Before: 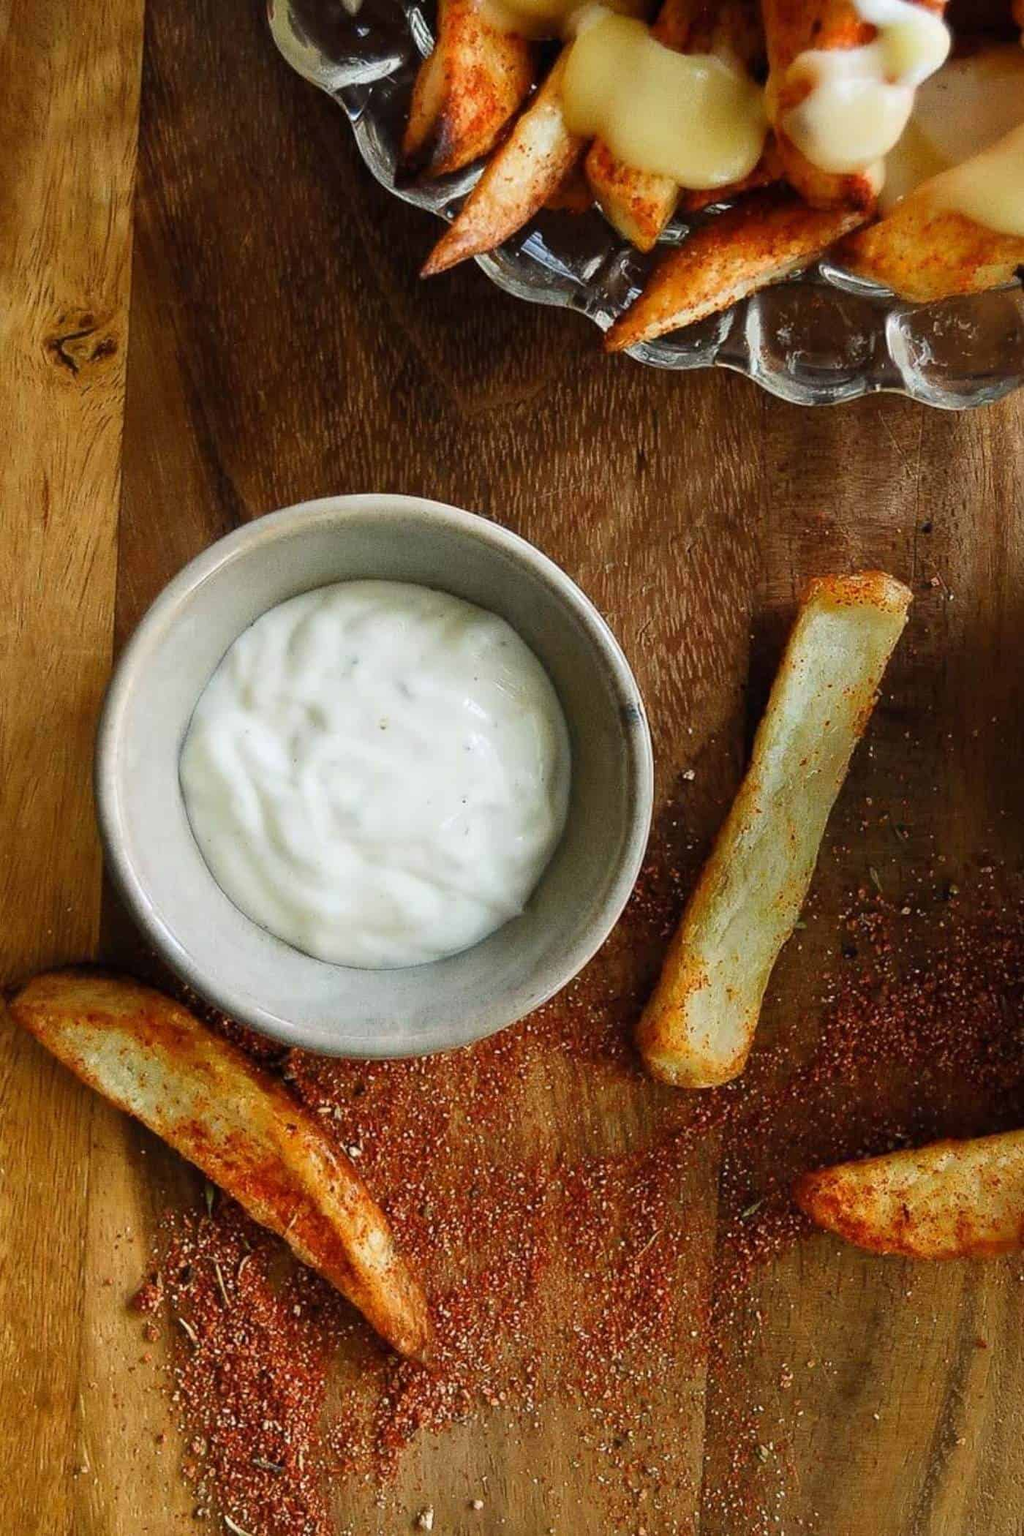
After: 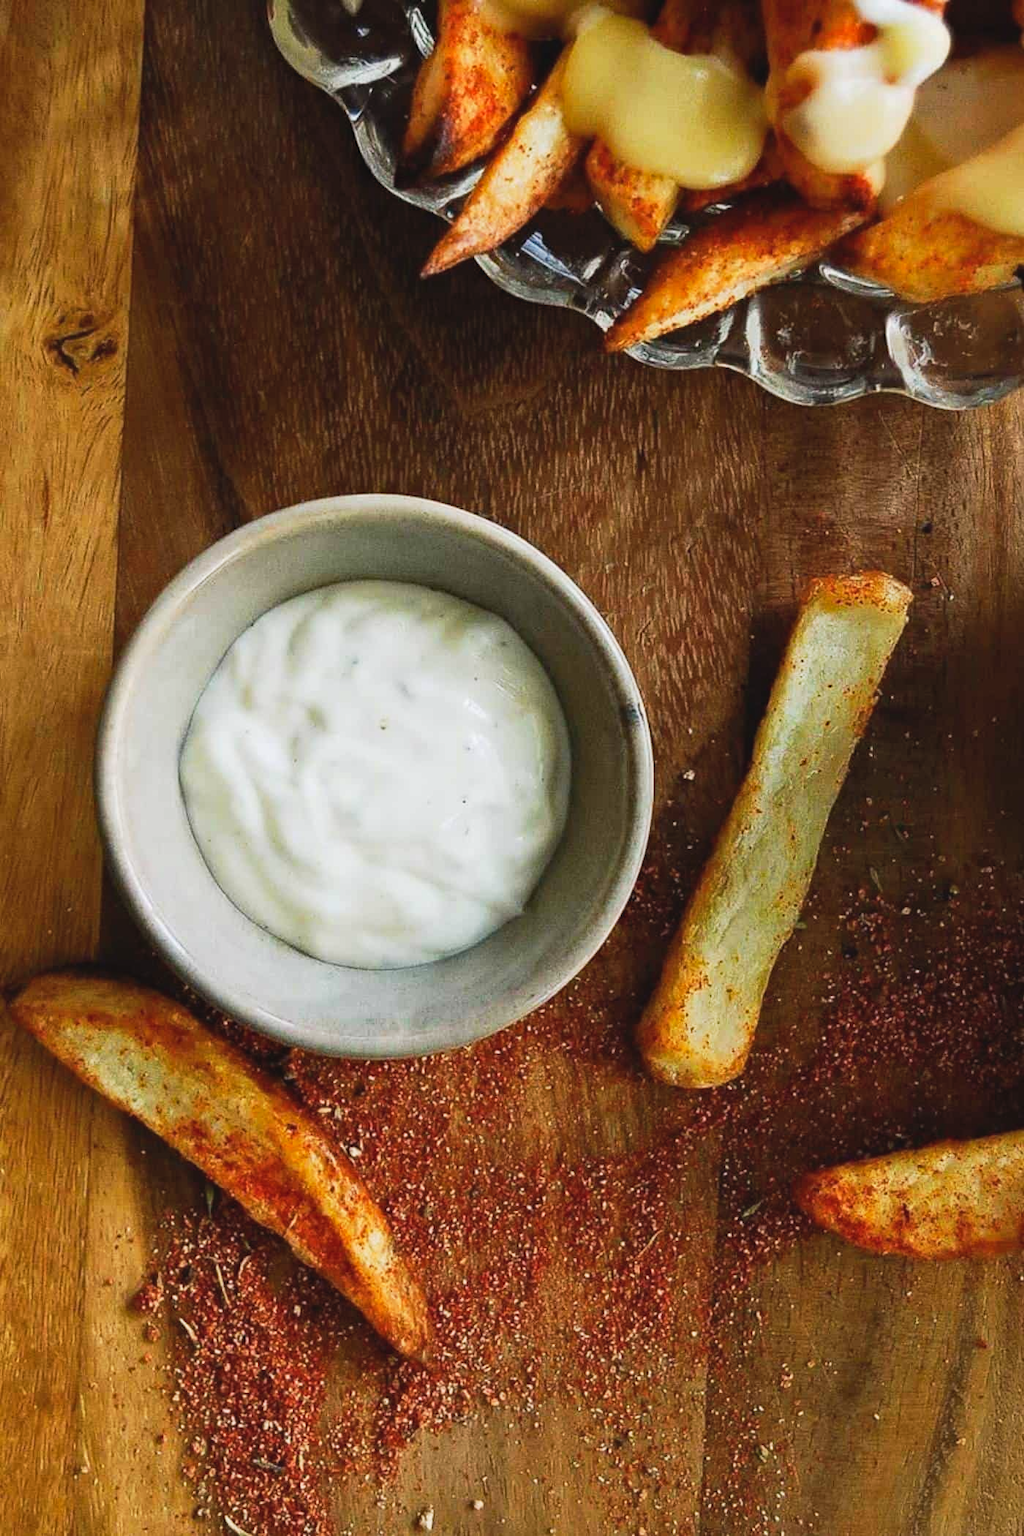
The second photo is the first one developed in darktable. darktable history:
haze removal: compatibility mode true, adaptive false
tone curve: curves: ch0 [(0, 0.045) (0.155, 0.169) (0.46, 0.466) (0.751, 0.788) (1, 0.961)]; ch1 [(0, 0) (0.43, 0.408) (0.472, 0.469) (0.505, 0.503) (0.553, 0.555) (0.592, 0.581) (1, 1)]; ch2 [(0, 0) (0.505, 0.495) (0.579, 0.569) (1, 1)], preserve colors none
